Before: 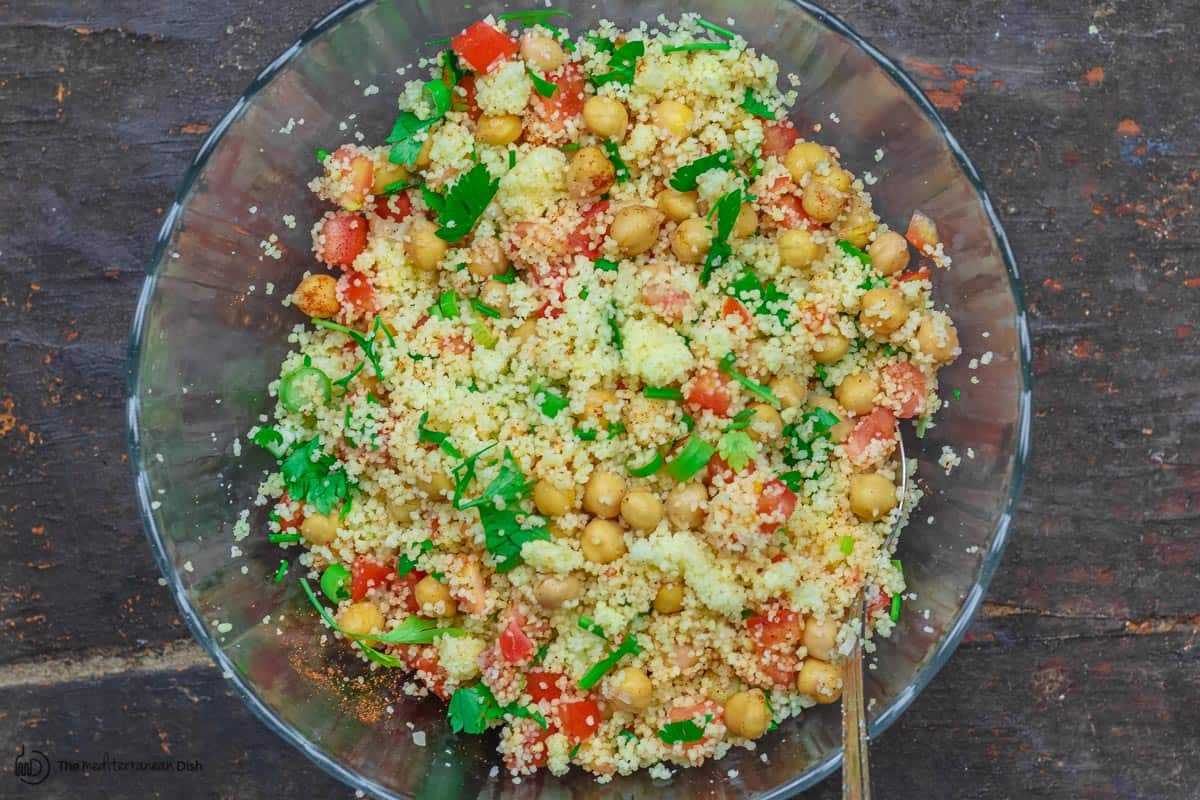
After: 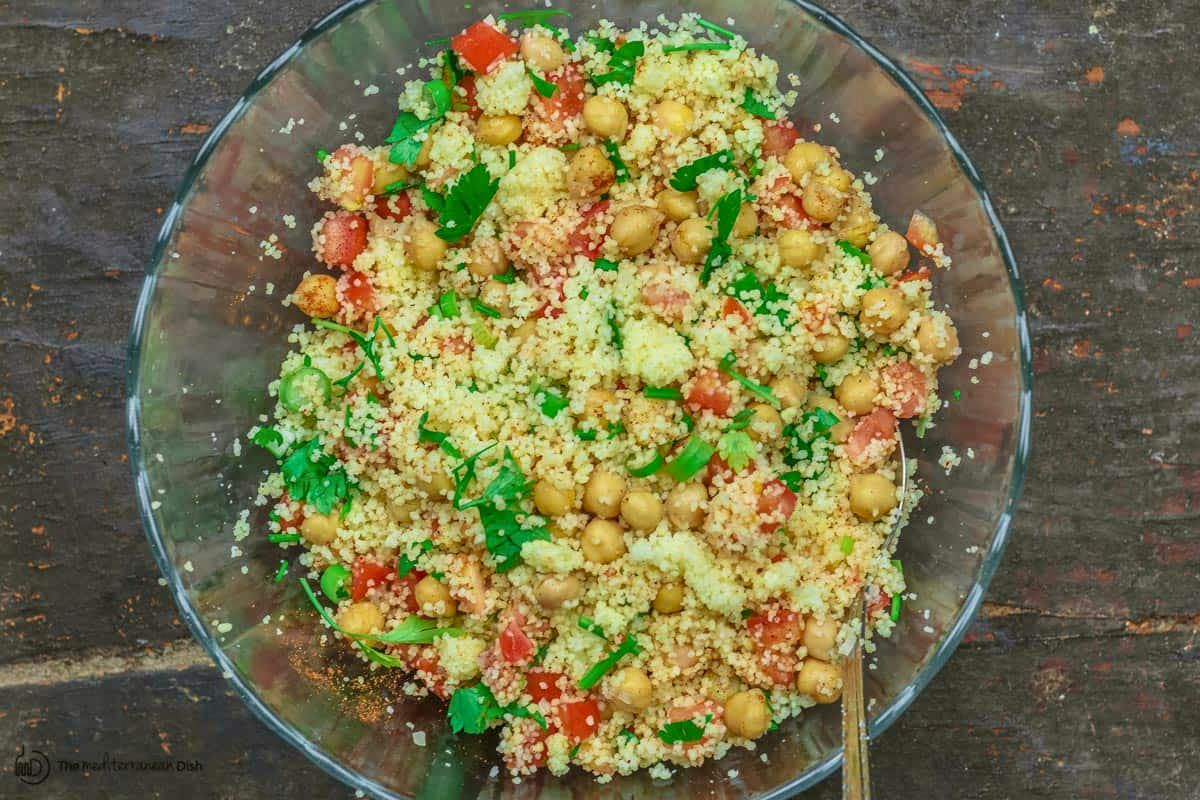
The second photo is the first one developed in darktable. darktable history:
local contrast: on, module defaults
color balance: mode lift, gamma, gain (sRGB), lift [1.04, 1, 1, 0.97], gamma [1.01, 1, 1, 0.97], gain [0.96, 1, 1, 0.97]
velvia: on, module defaults
